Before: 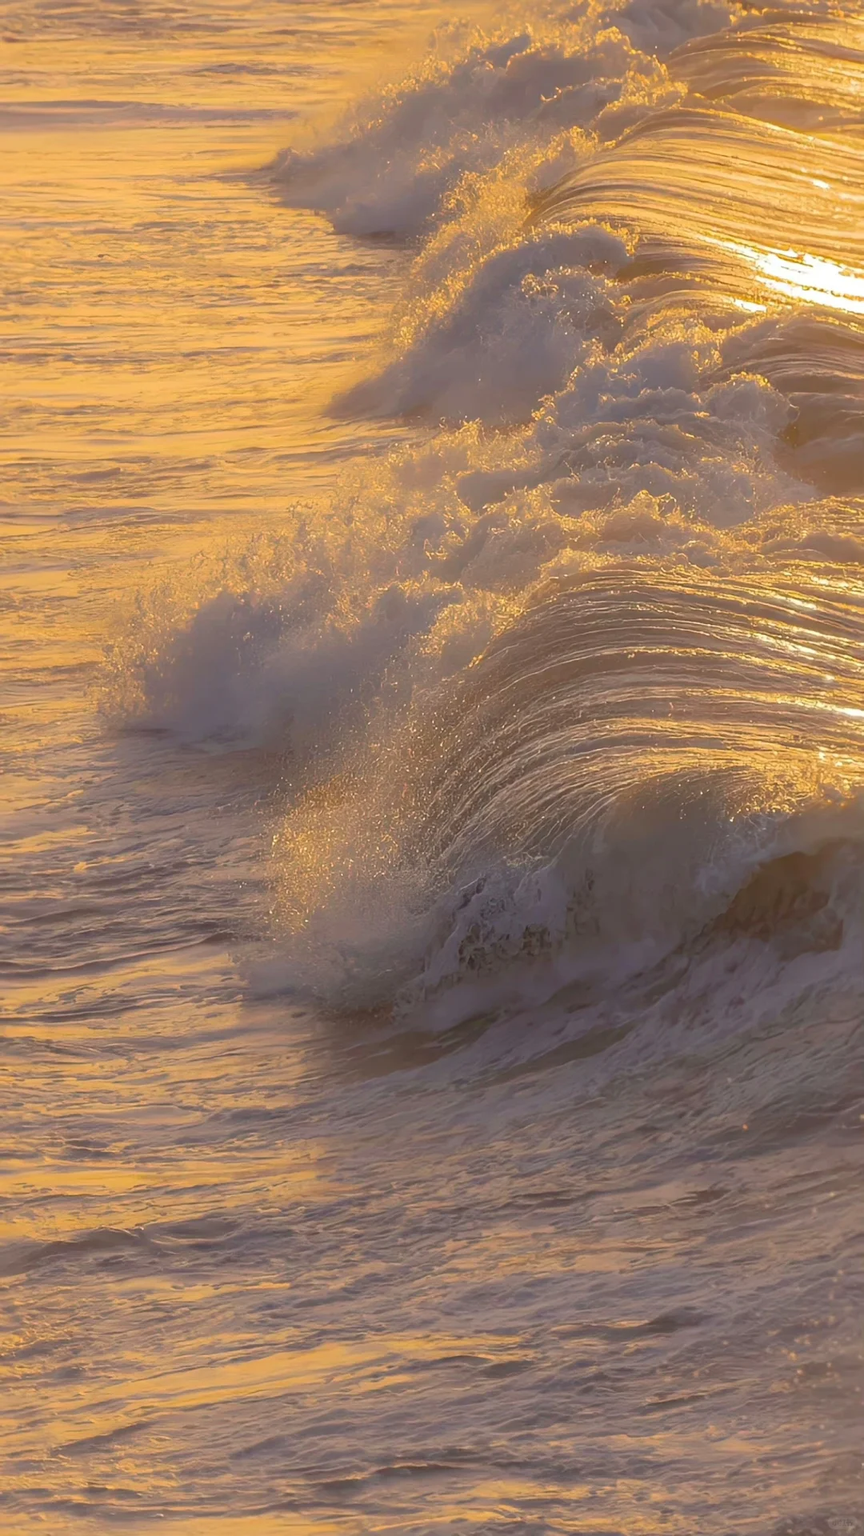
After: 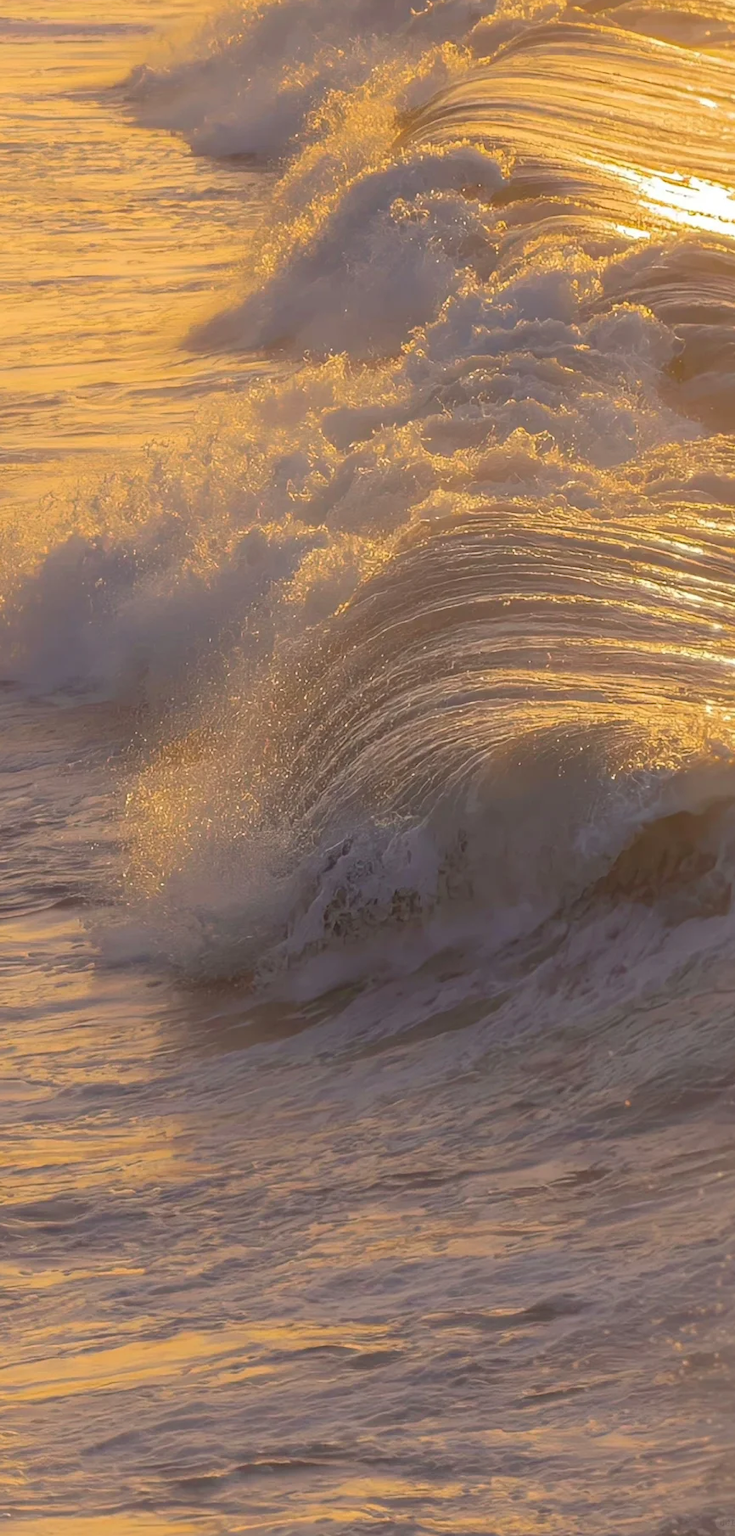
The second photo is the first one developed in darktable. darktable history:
crop and rotate: left 17.911%, top 5.727%, right 1.787%
